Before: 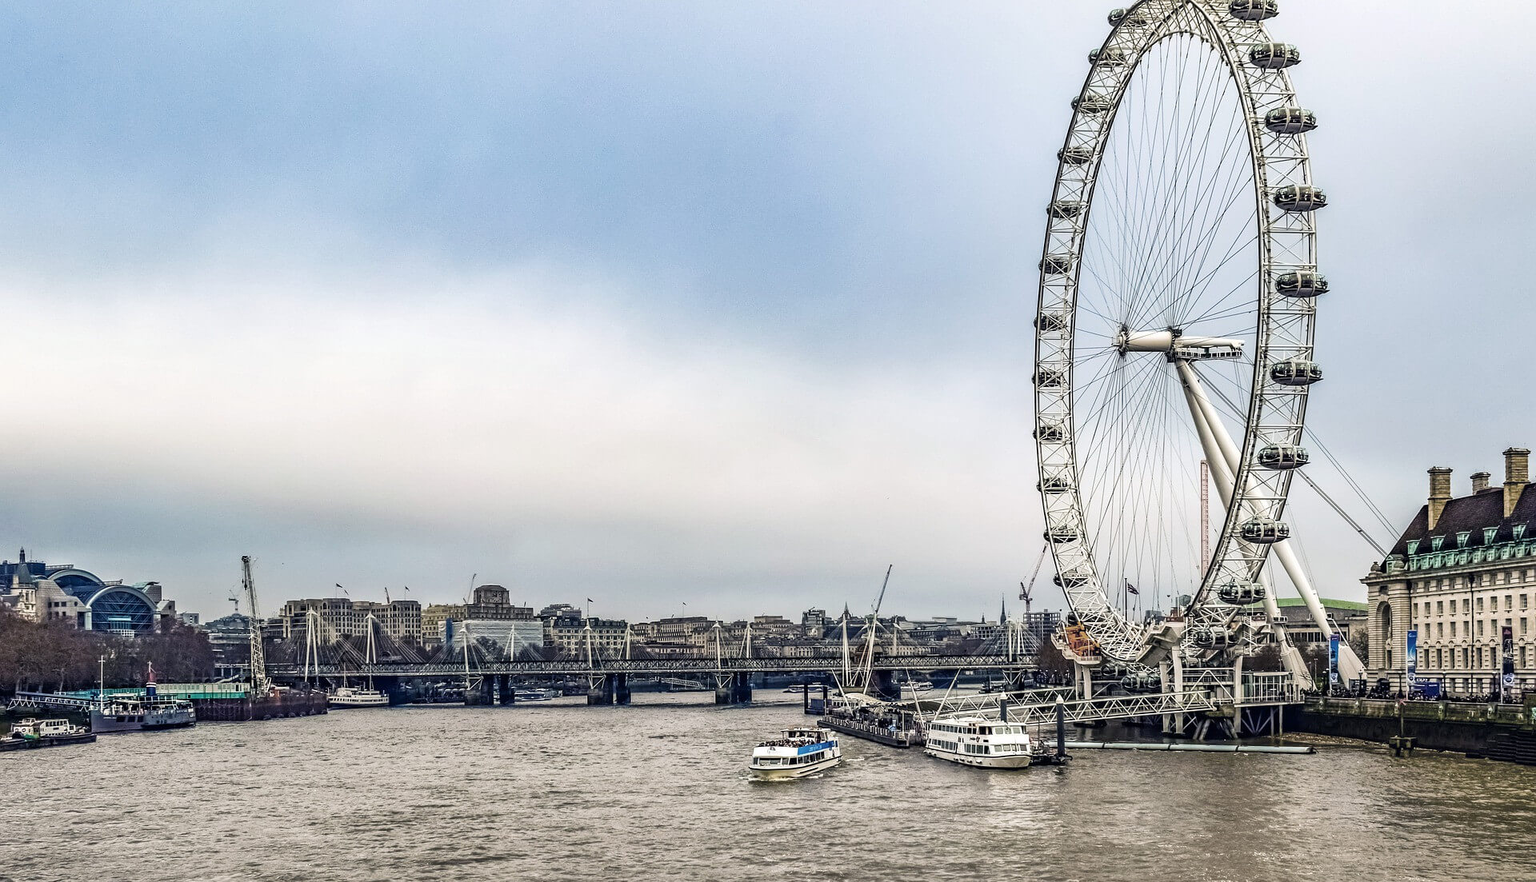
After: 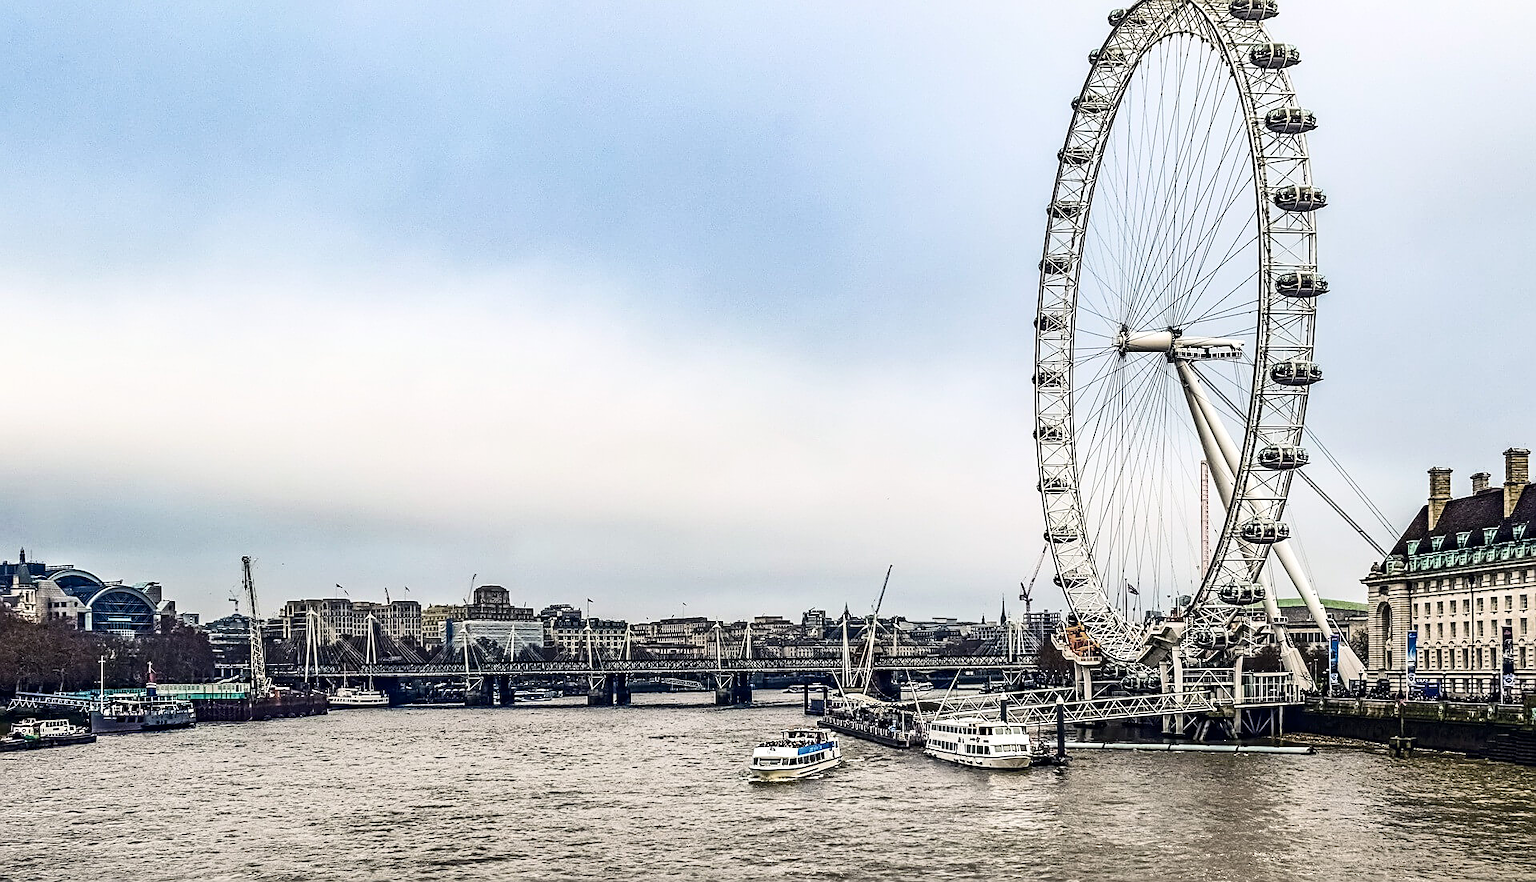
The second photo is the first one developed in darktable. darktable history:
sharpen: on, module defaults
contrast brightness saturation: contrast 0.22
white balance: red 1, blue 1
